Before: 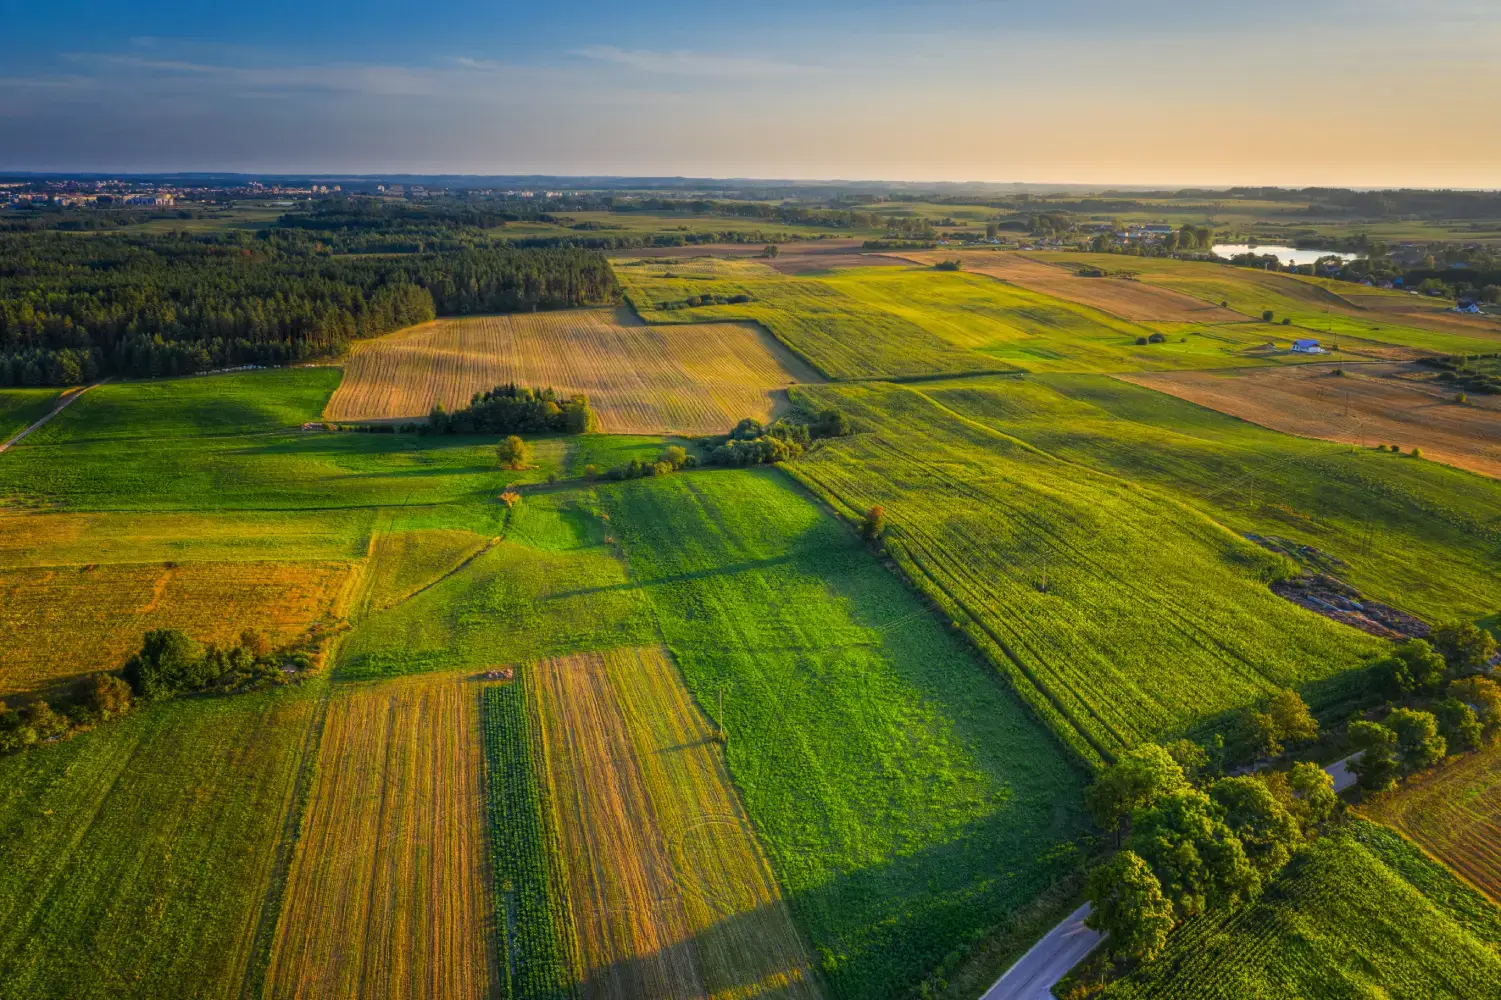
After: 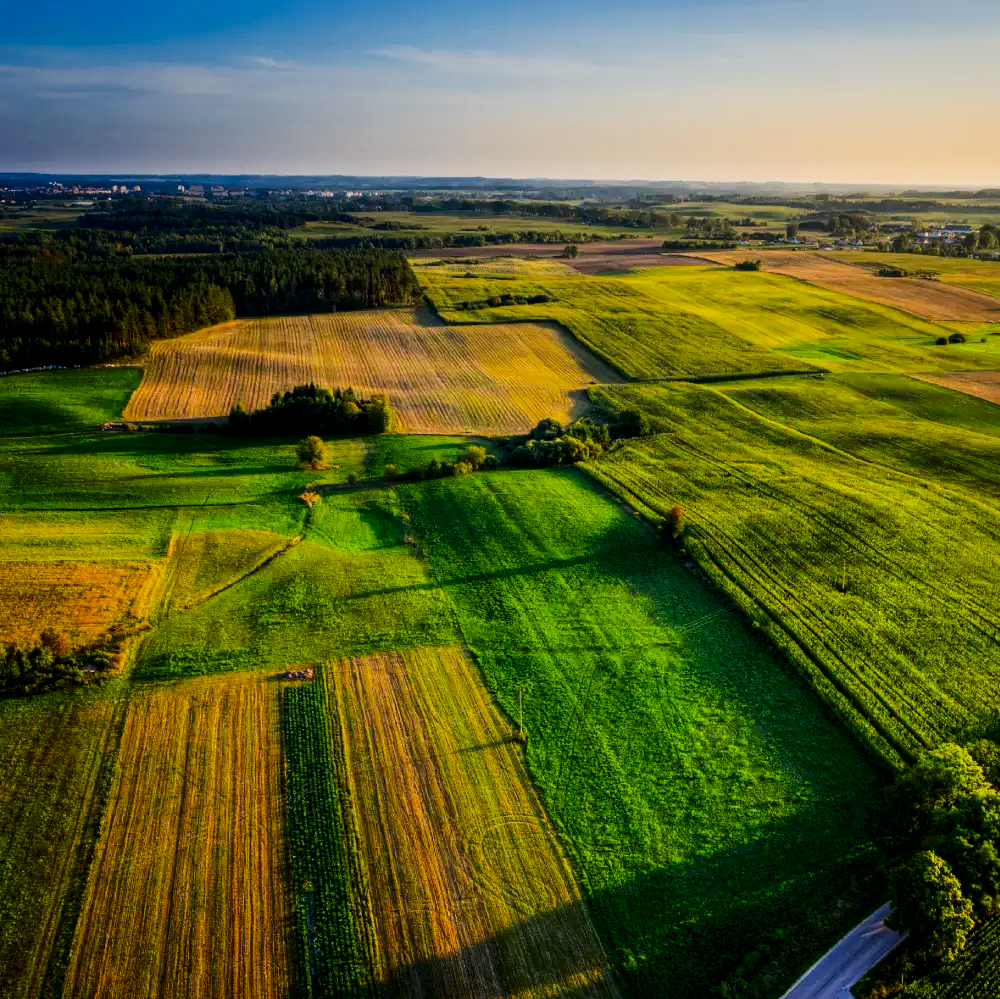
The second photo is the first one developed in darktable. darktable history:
contrast brightness saturation: contrast 0.13, brightness -0.24, saturation 0.14
crop and rotate: left 13.342%, right 19.991%
exposure: black level correction 0.001, exposure 0.5 EV, compensate exposure bias true, compensate highlight preservation false
filmic rgb: black relative exposure -5 EV, hardness 2.88, contrast 1.3, highlights saturation mix -10%
